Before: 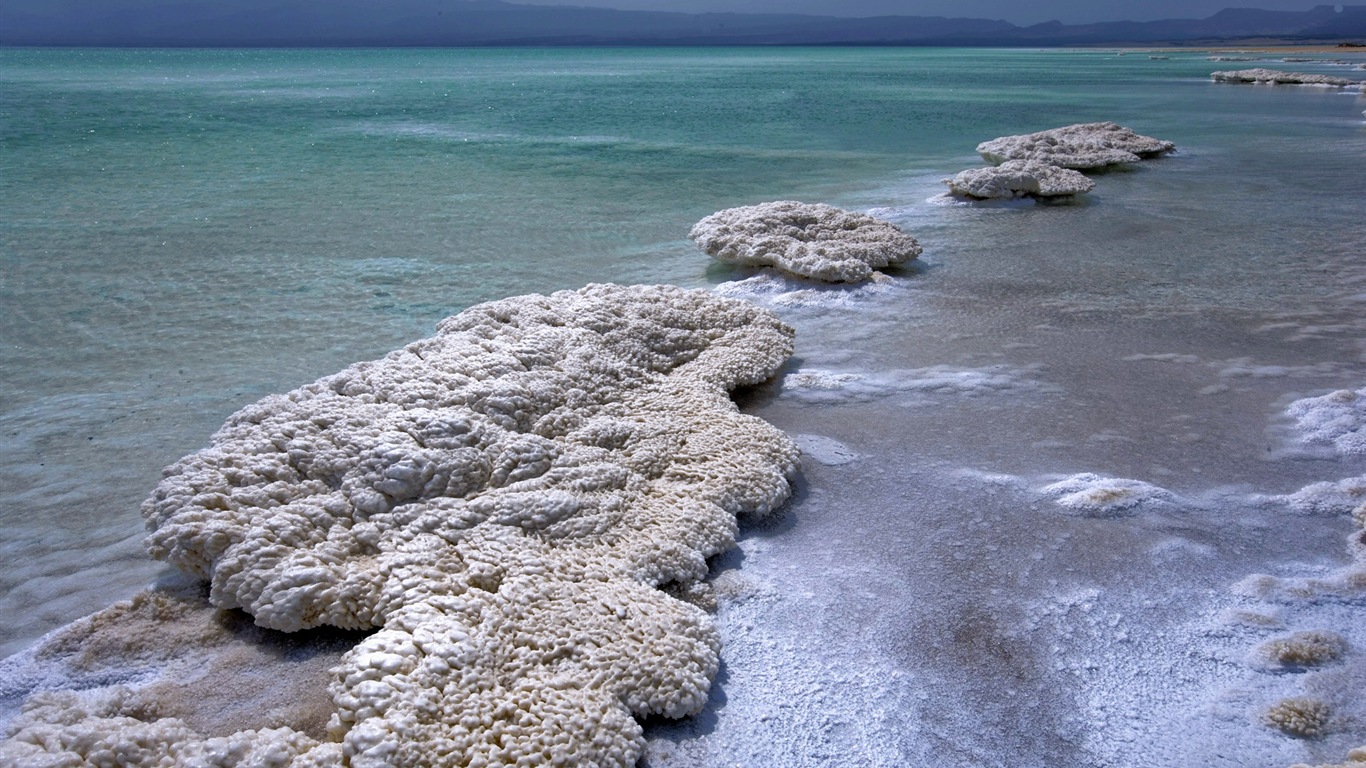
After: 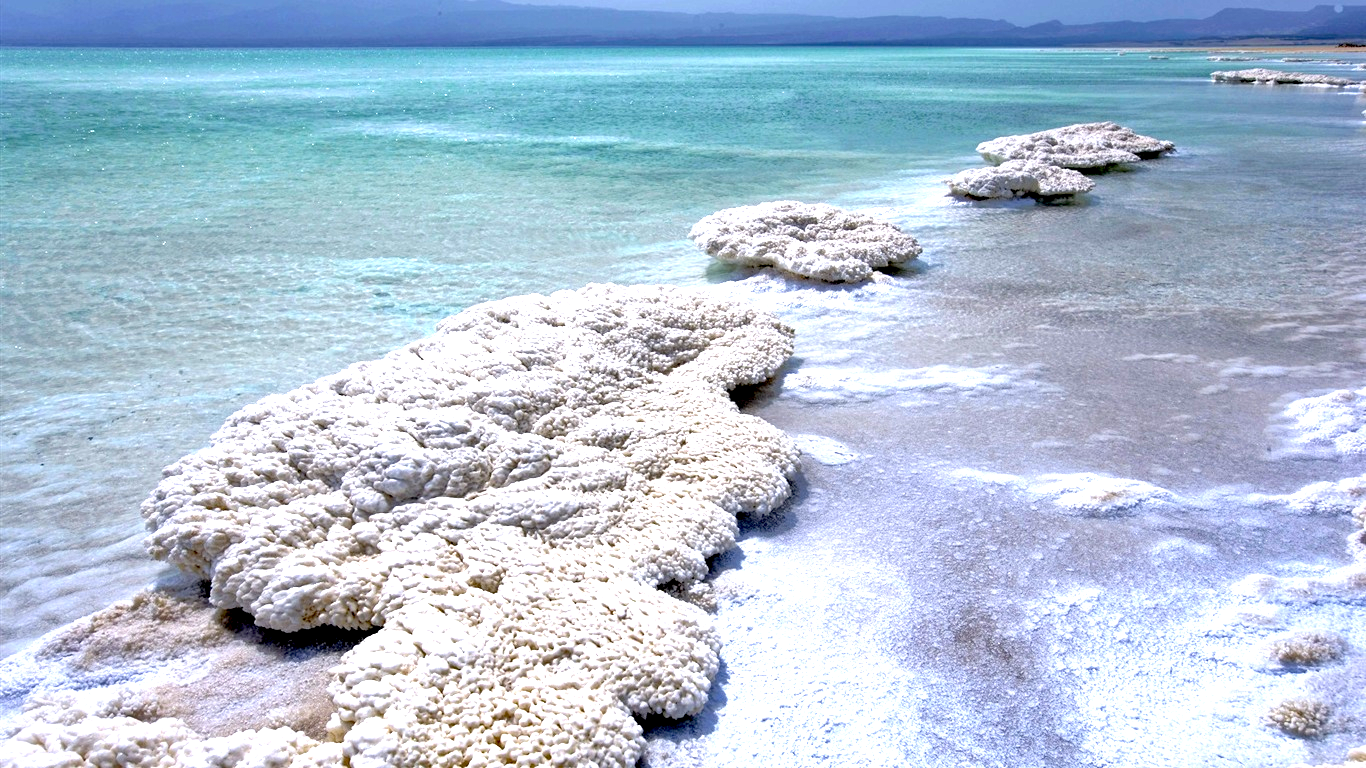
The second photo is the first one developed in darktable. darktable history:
exposure: black level correction 0.009, exposure 1.425 EV, compensate exposure bias true, compensate highlight preservation false
